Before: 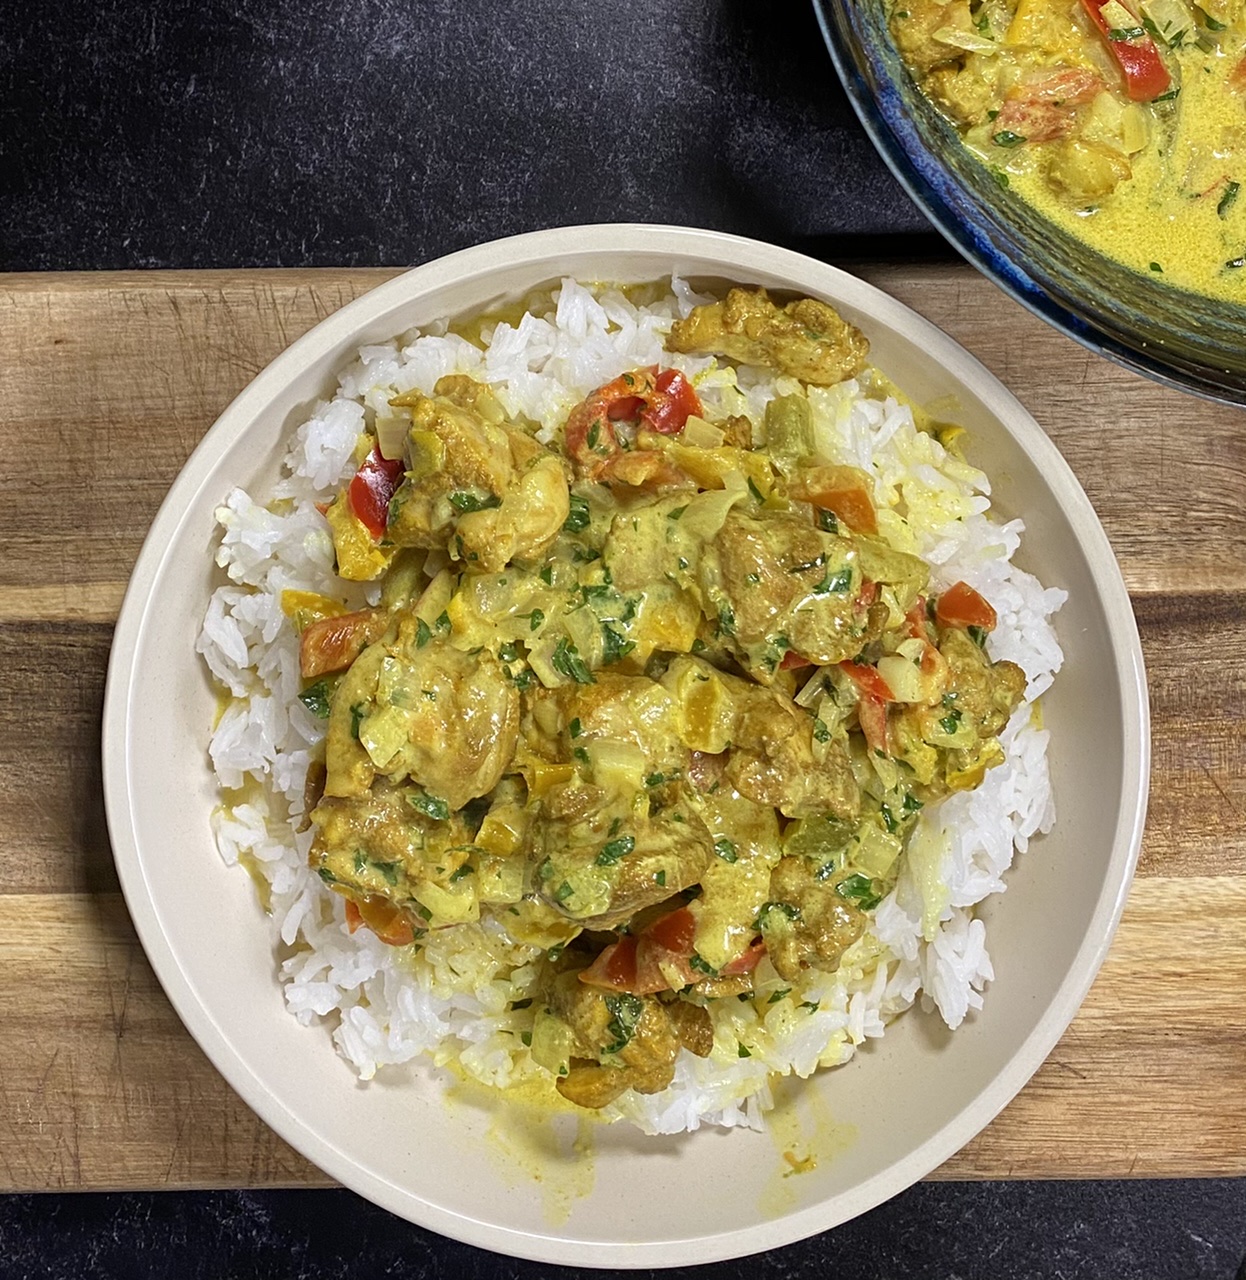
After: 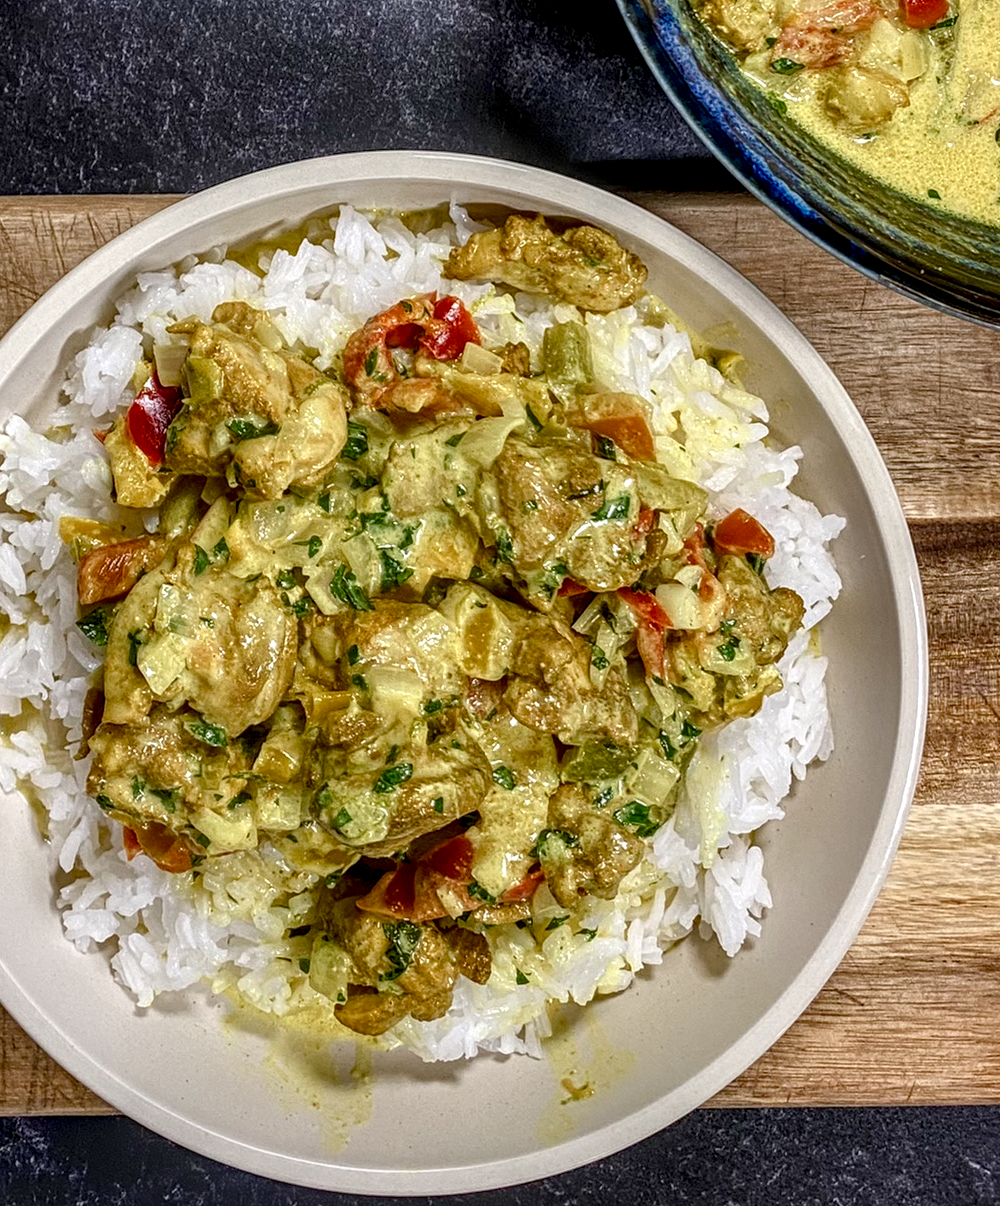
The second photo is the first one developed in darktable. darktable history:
local contrast: highlights 0%, shadows 0%, detail 182%
color balance rgb: shadows lift › chroma 1%, shadows lift › hue 113°, highlights gain › chroma 0.2%, highlights gain › hue 333°, perceptual saturation grading › global saturation 20%, perceptual saturation grading › highlights -50%, perceptual saturation grading › shadows 25%, contrast -10%
crop and rotate: left 17.959%, top 5.771%, right 1.742%
